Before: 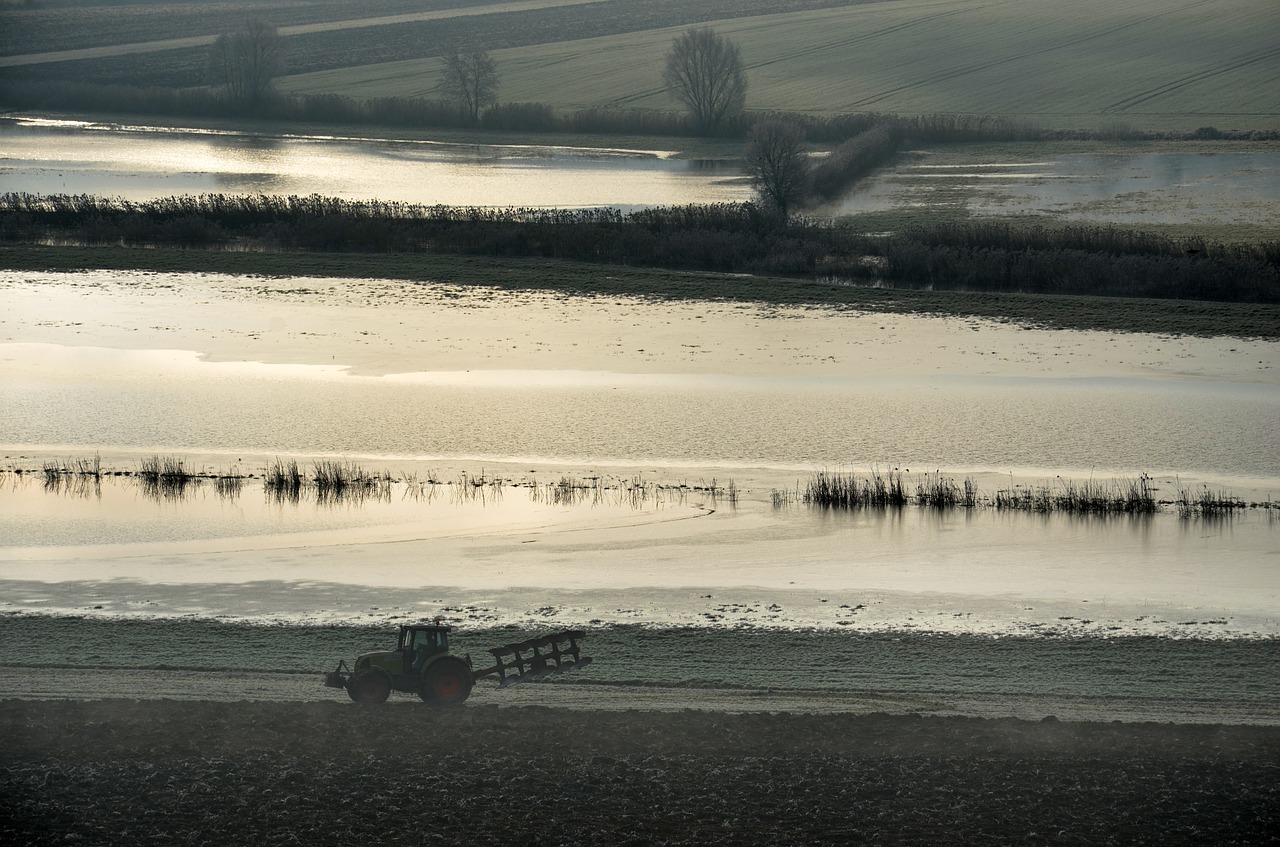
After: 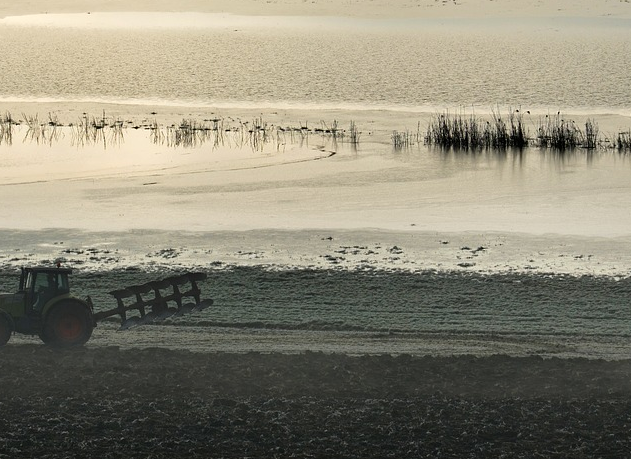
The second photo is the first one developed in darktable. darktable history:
crop: left 29.621%, top 42.275%, right 21.02%, bottom 3.473%
tone equalizer: edges refinement/feathering 500, mask exposure compensation -1.57 EV, preserve details no
